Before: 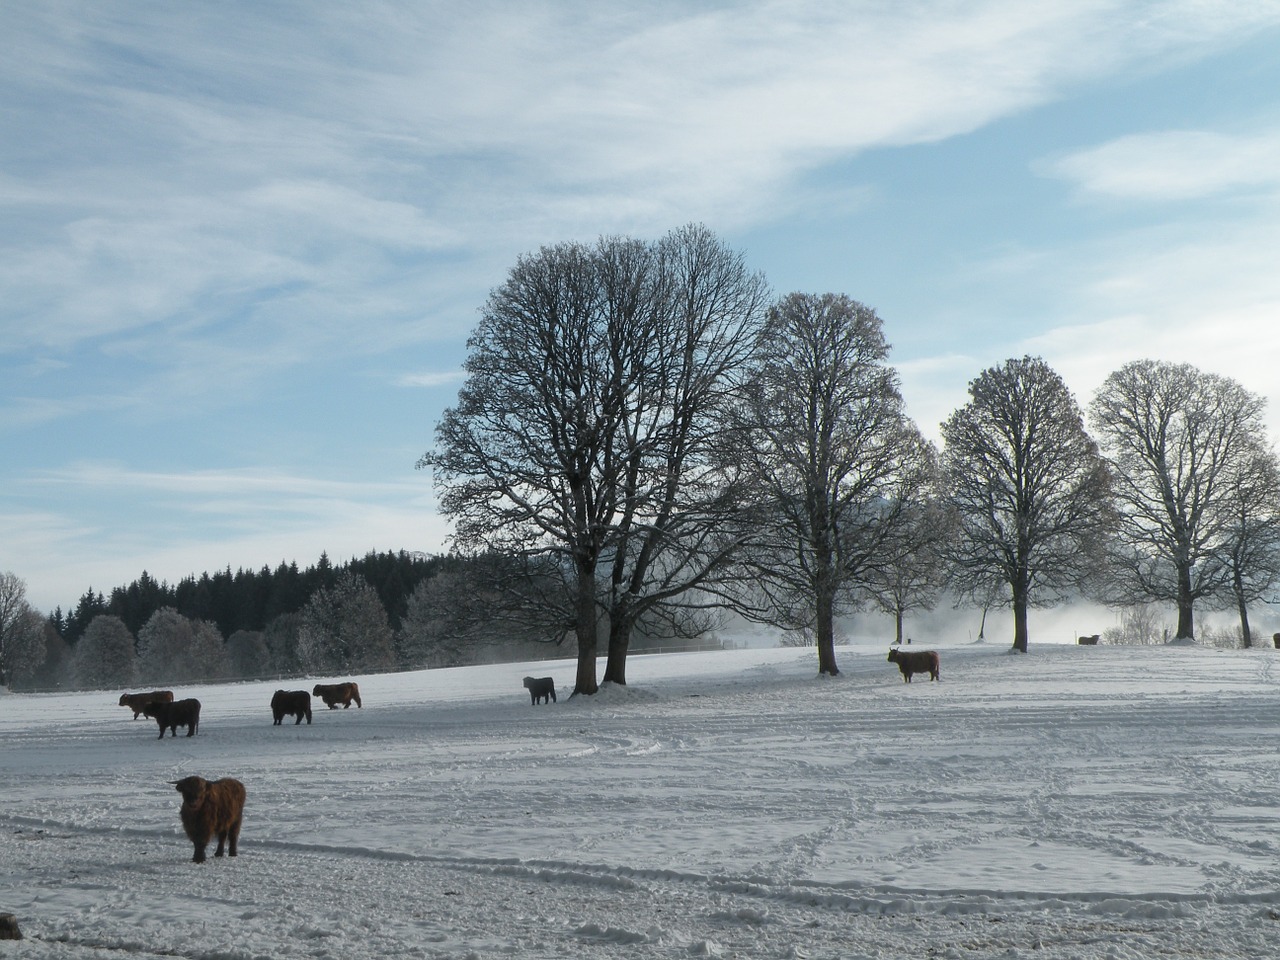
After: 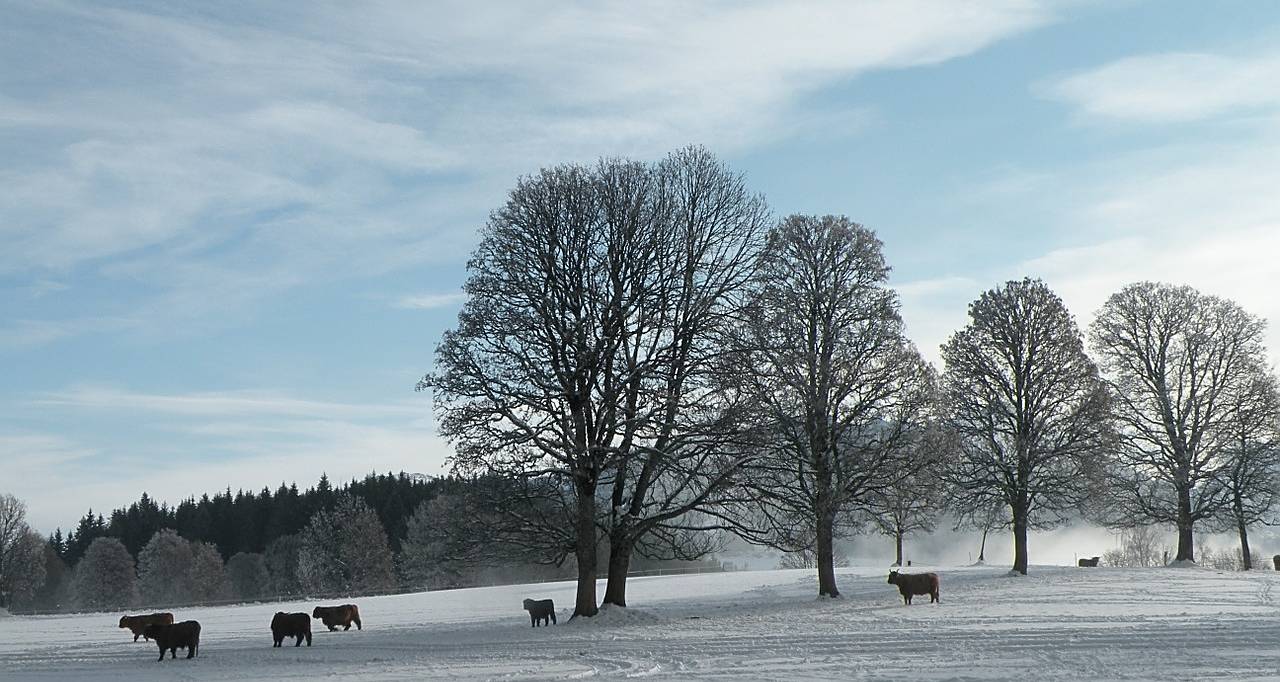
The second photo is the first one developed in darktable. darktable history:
crop and rotate: top 8.18%, bottom 20.69%
sharpen: on, module defaults
